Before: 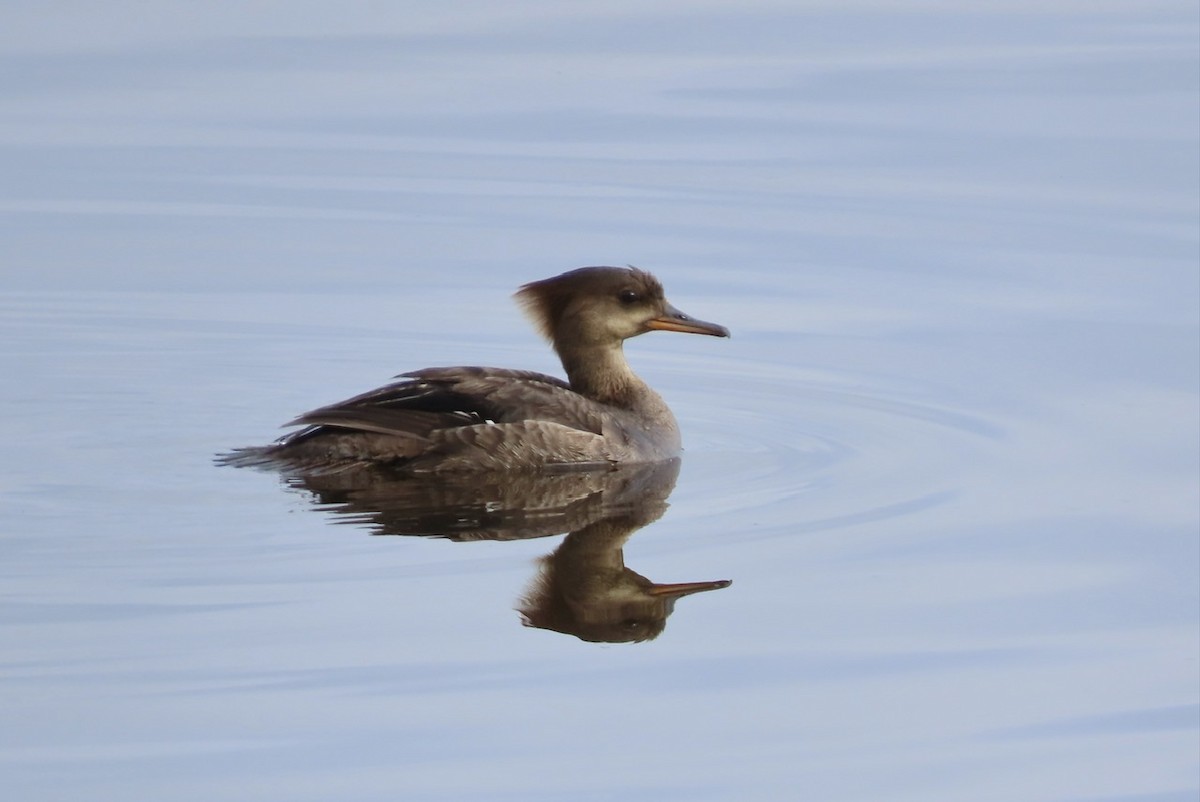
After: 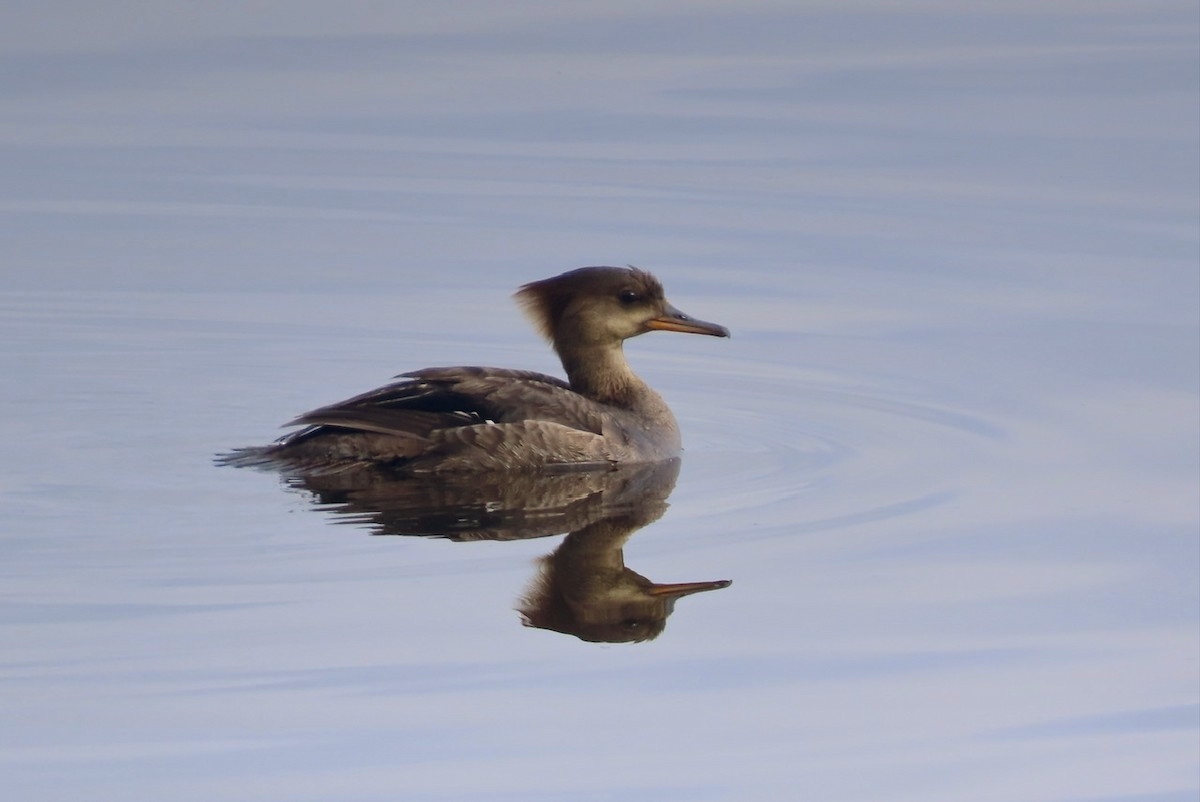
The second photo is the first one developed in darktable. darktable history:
color balance rgb: shadows lift › hue 87.51°, highlights gain › chroma 1.62%, highlights gain › hue 55.1°, global offset › chroma 0.06%, global offset › hue 253.66°, linear chroma grading › global chroma 0.5%, perceptual saturation grading › global saturation 16.38%
graduated density: on, module defaults
